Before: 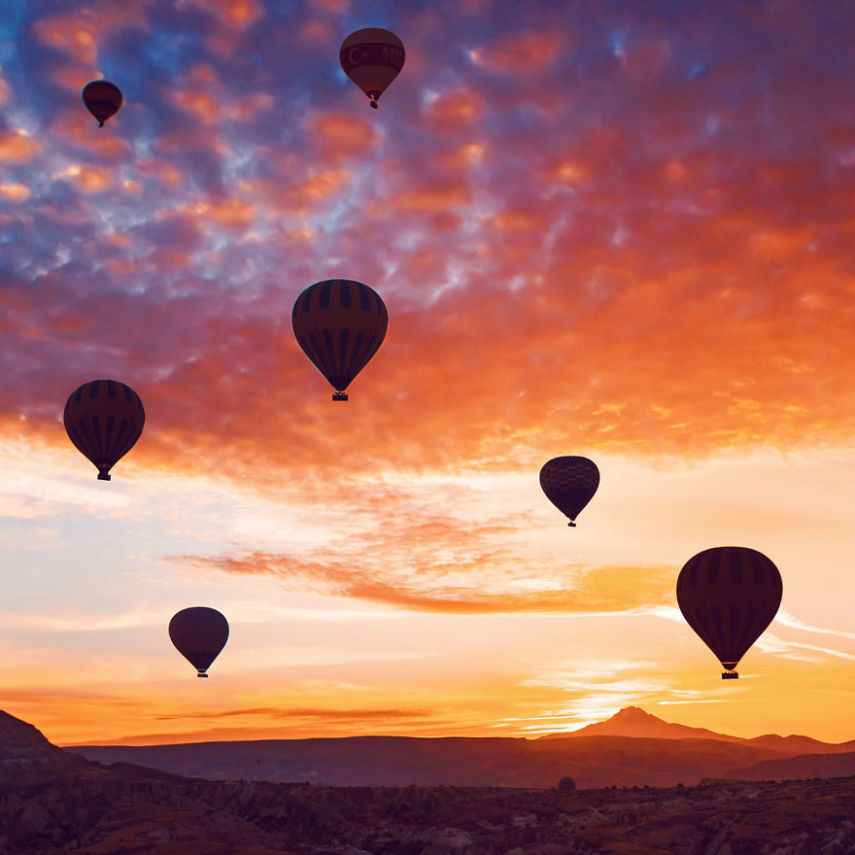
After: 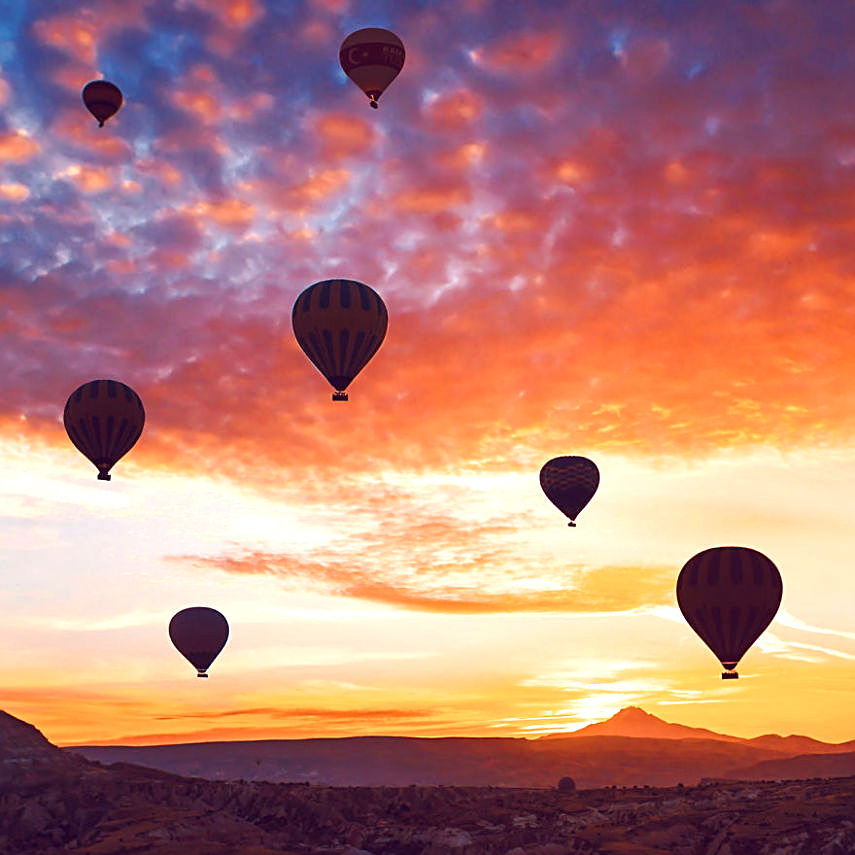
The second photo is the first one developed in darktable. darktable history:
sharpen: on, module defaults
exposure: exposure 0.4 EV, compensate highlight preservation false
local contrast: mode bilateral grid, contrast 10, coarseness 25, detail 115%, midtone range 0.2
